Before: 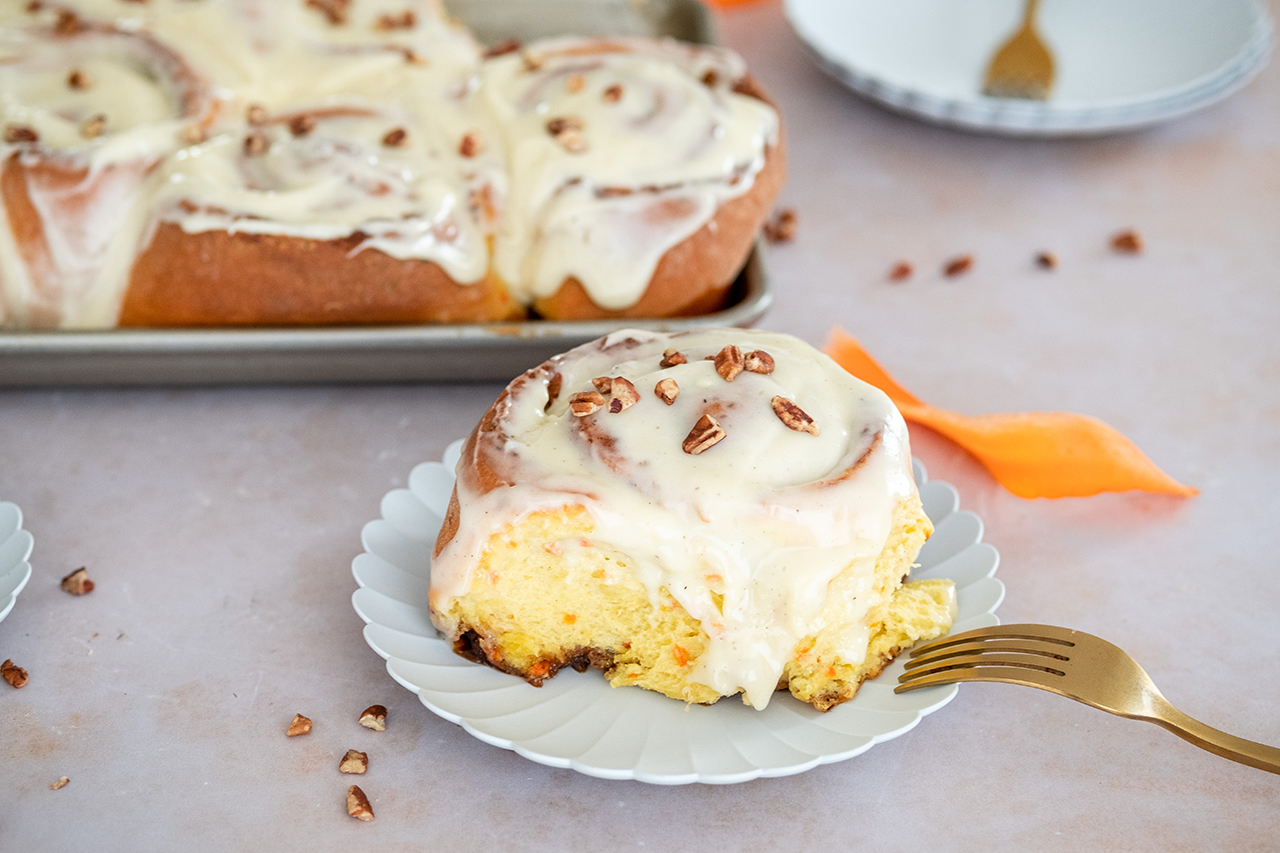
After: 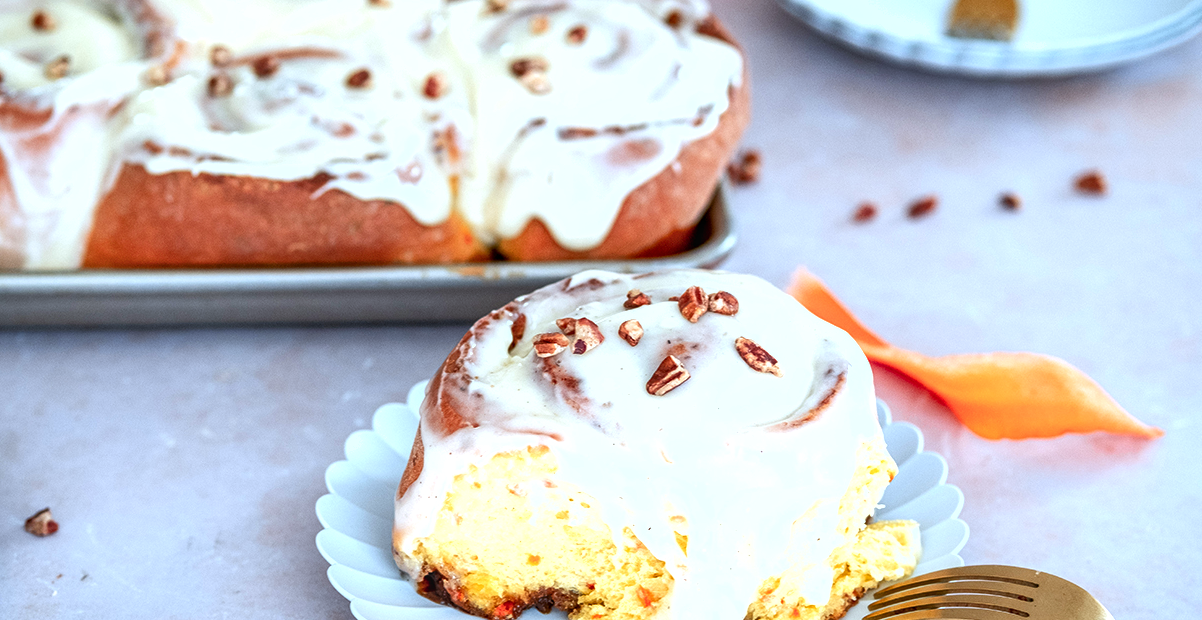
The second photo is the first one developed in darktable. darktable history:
crop: left 2.856%, top 7.005%, right 3.225%, bottom 20.216%
local contrast: on, module defaults
shadows and highlights: shadows 32.1, highlights -31.58, soften with gaussian
exposure: black level correction 0.001, exposure 0.499 EV, compensate exposure bias true, compensate highlight preservation false
color calibration: x 0.38, y 0.39, temperature 4079.1 K
color zones: curves: ch1 [(0.239, 0.552) (0.75, 0.5)]; ch2 [(0.25, 0.462) (0.749, 0.457)]
